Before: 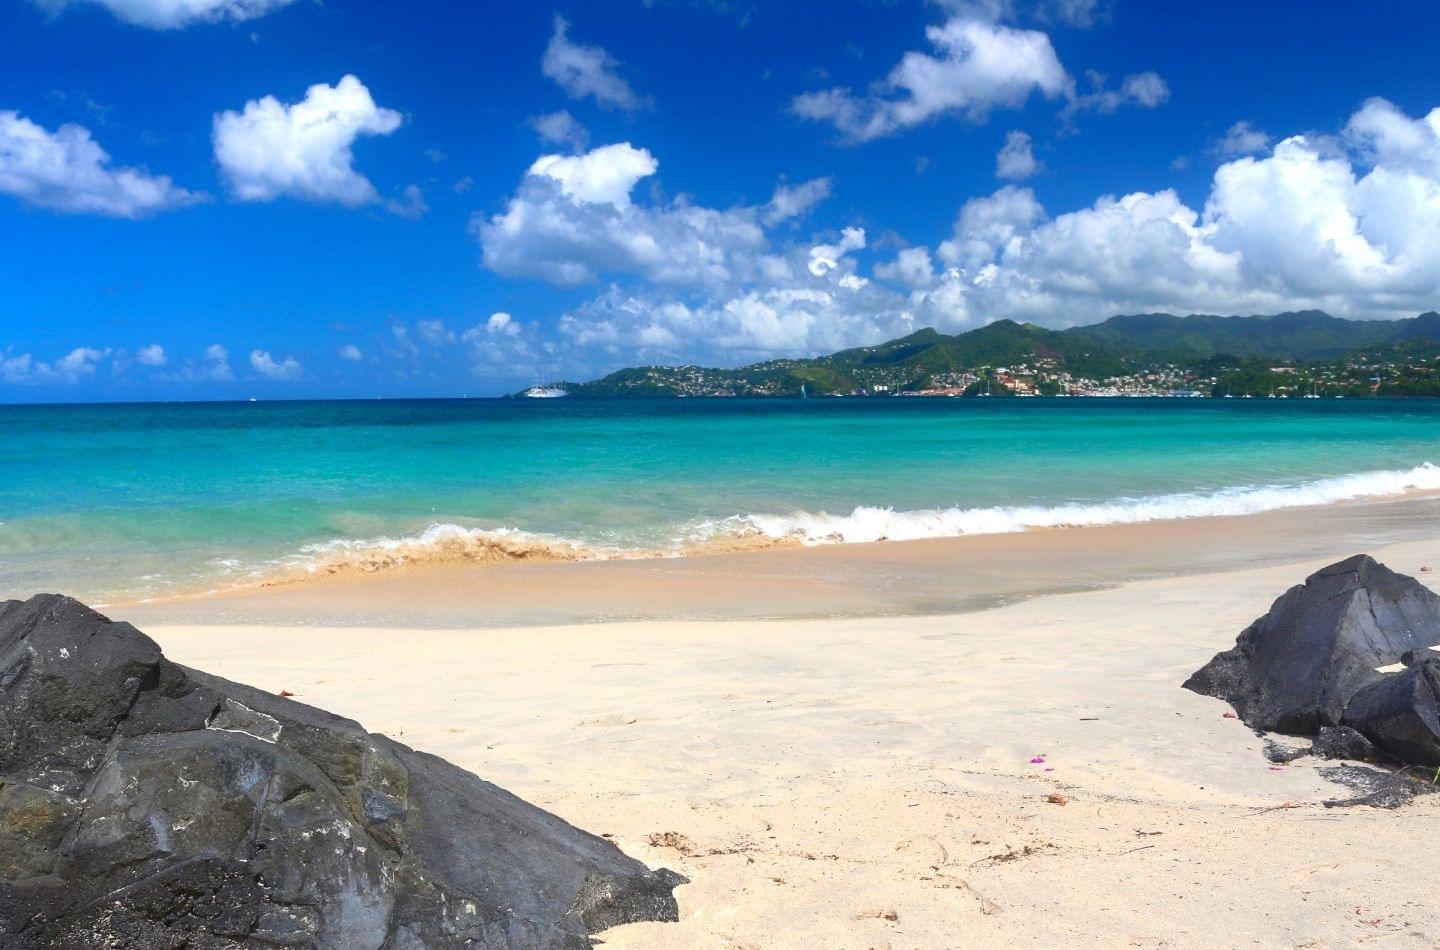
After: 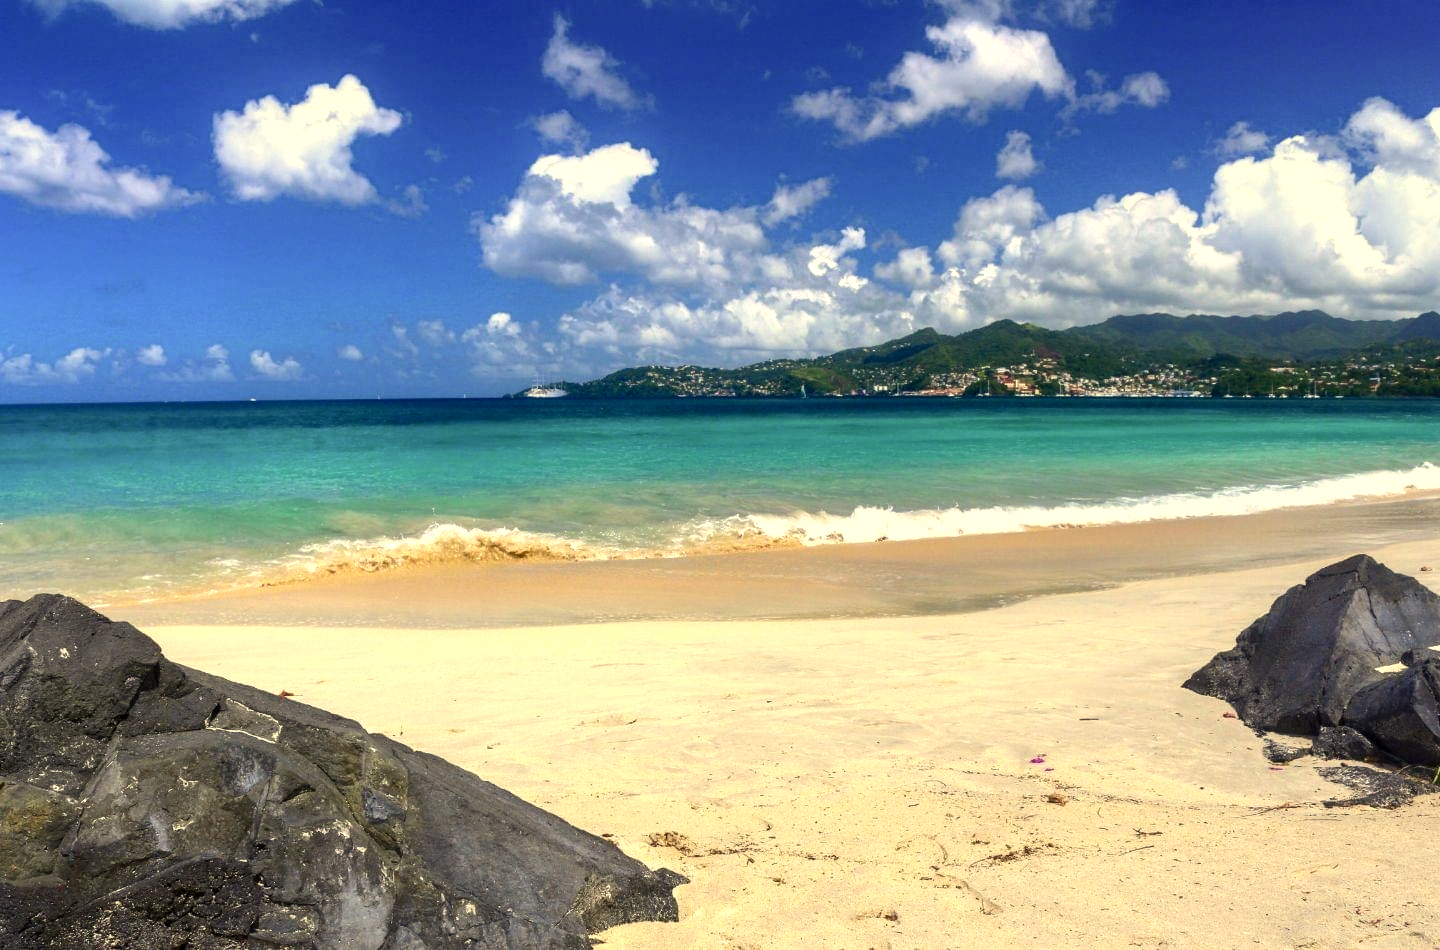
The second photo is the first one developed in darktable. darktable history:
color correction: highlights a* 2.72, highlights b* 22.8
local contrast: detail 150%
